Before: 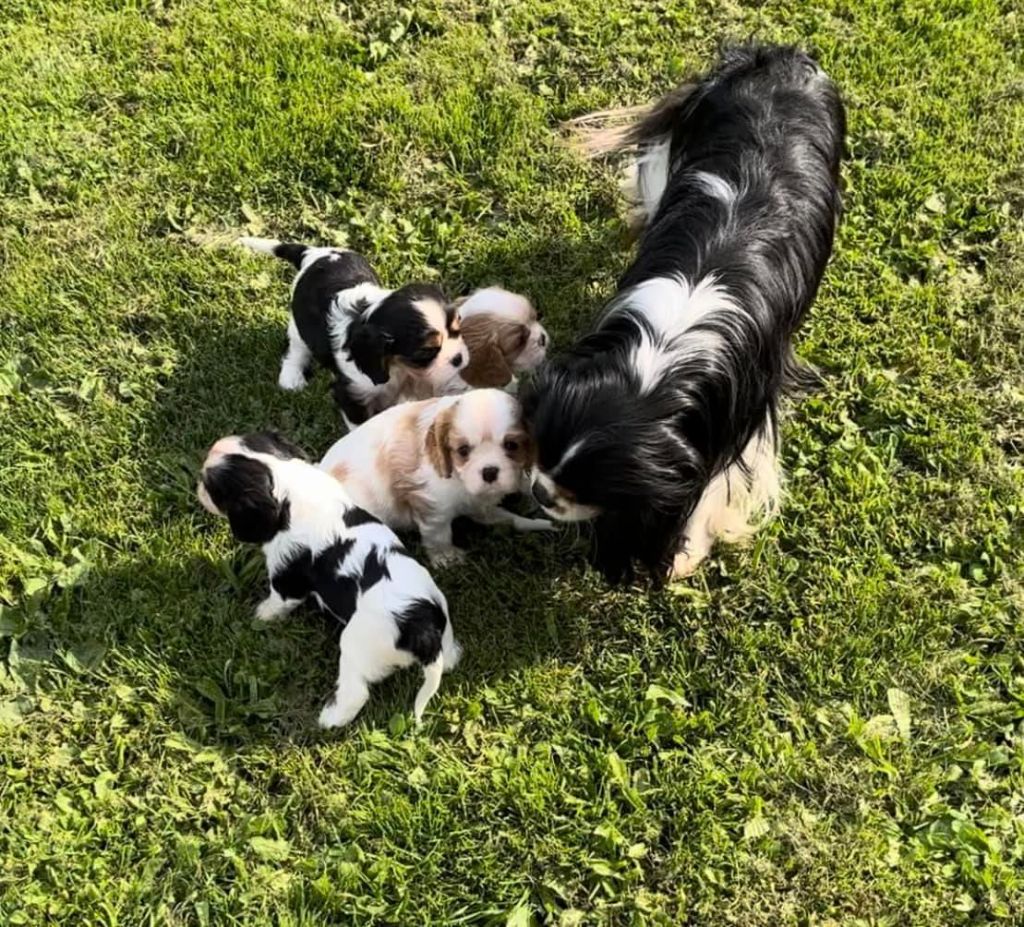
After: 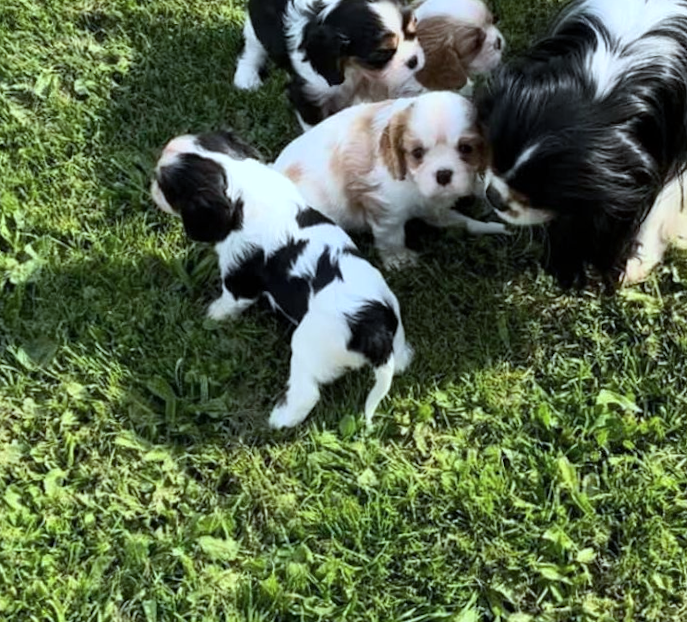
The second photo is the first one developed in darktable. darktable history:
color calibration: illuminant F (fluorescent), F source F9 (Cool White Deluxe 4150 K) – high CRI, x 0.374, y 0.373, temperature 4158.34 K
crop and rotate: angle -0.82°, left 3.85%, top 31.828%, right 27.992%
shadows and highlights: low approximation 0.01, soften with gaussian
